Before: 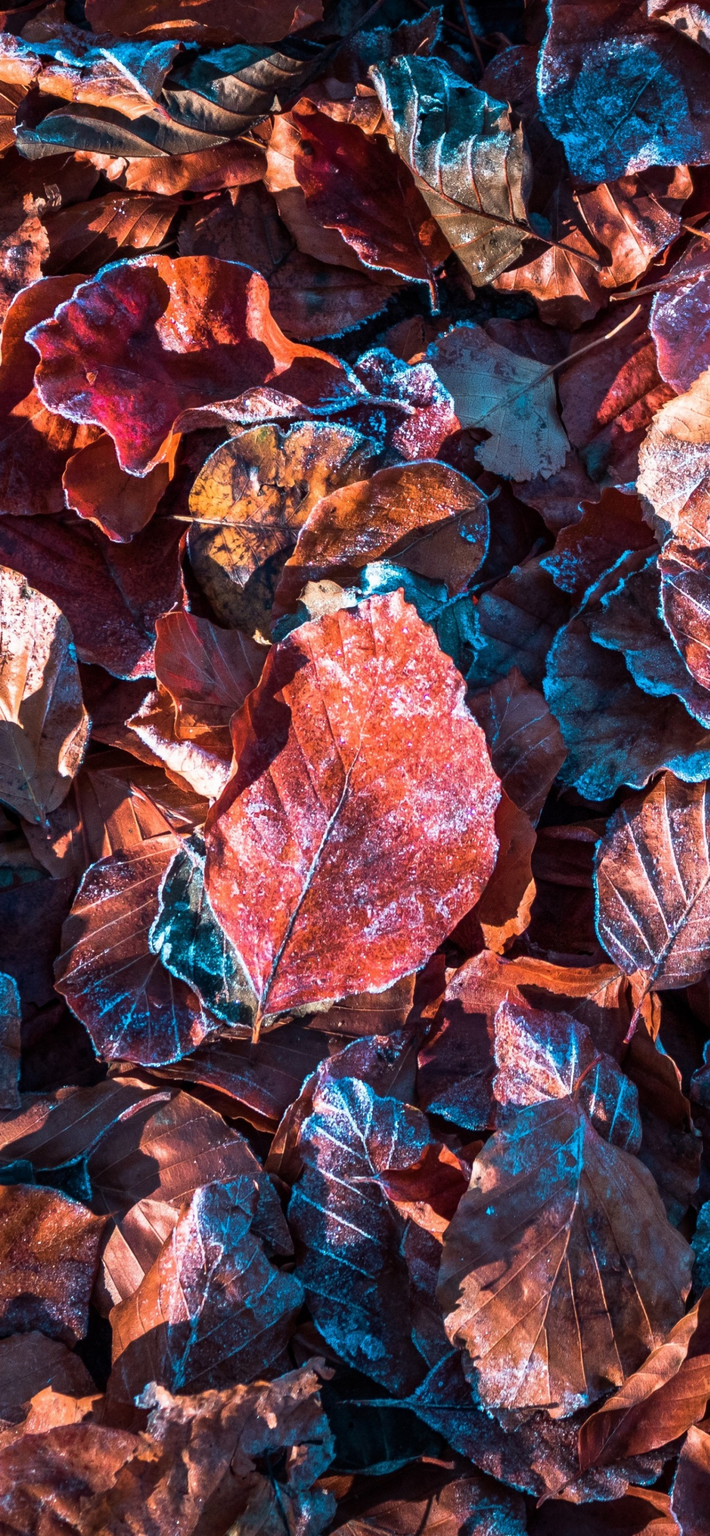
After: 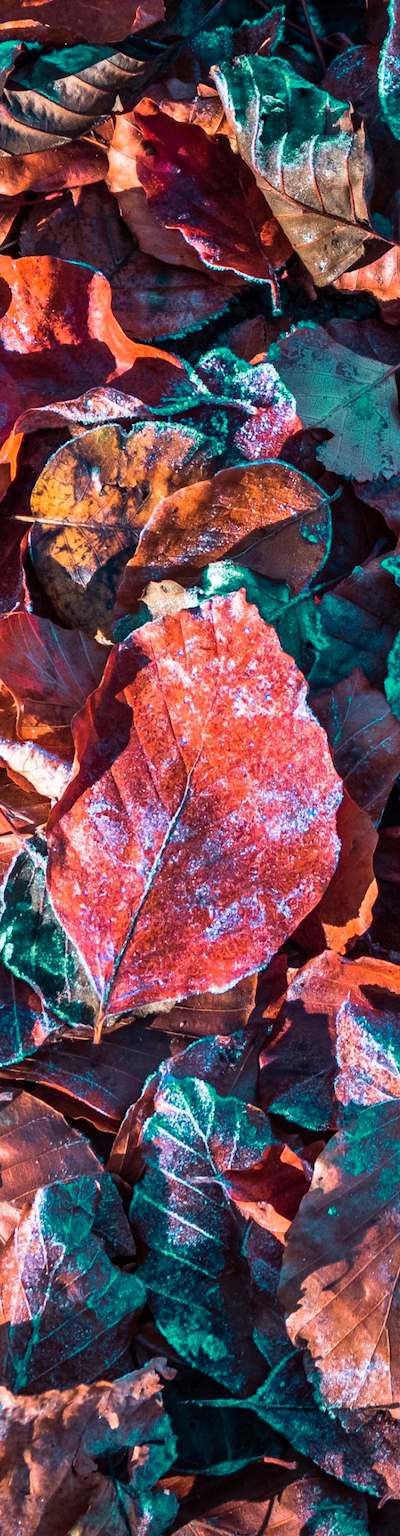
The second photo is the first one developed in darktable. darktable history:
color zones: curves: ch0 [(0.254, 0.492) (0.724, 0.62)]; ch1 [(0.25, 0.528) (0.719, 0.796)]; ch2 [(0, 0.472) (0.25, 0.5) (0.73, 0.184)]
shadows and highlights: soften with gaussian
crop and rotate: left 22.376%, right 21.123%
